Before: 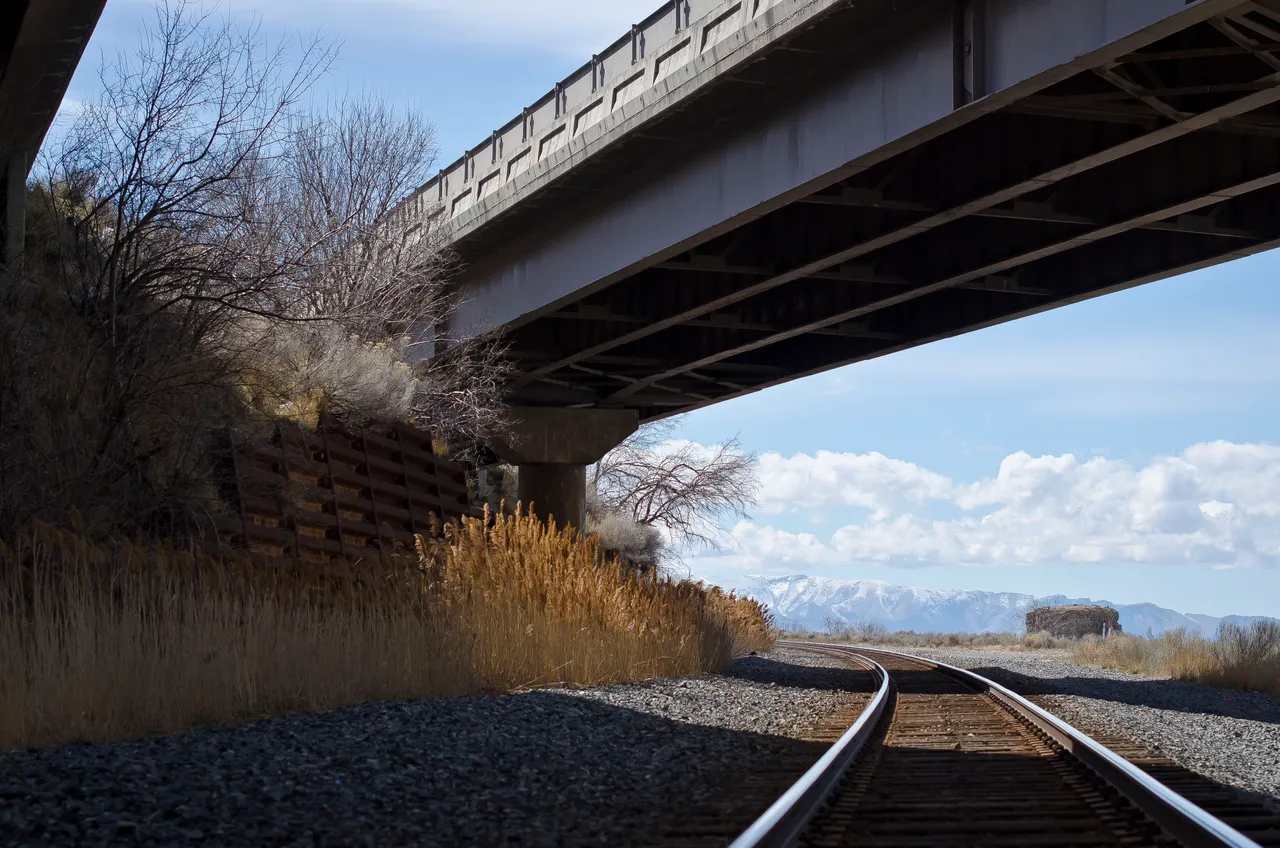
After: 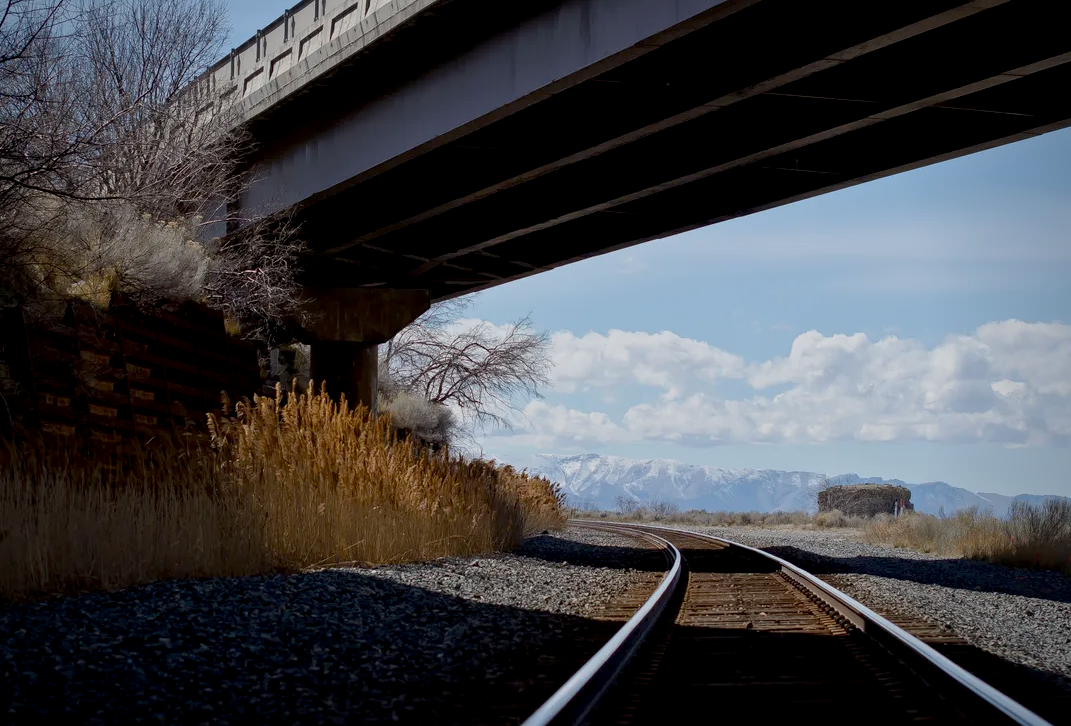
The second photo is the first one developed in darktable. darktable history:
crop: left 16.303%, top 14.361%
vignetting: fall-off start 74.29%, fall-off radius 66.55%, brightness -0.562, saturation -0.002
exposure: black level correction 0.011, exposure -0.474 EV, compensate highlight preservation false
